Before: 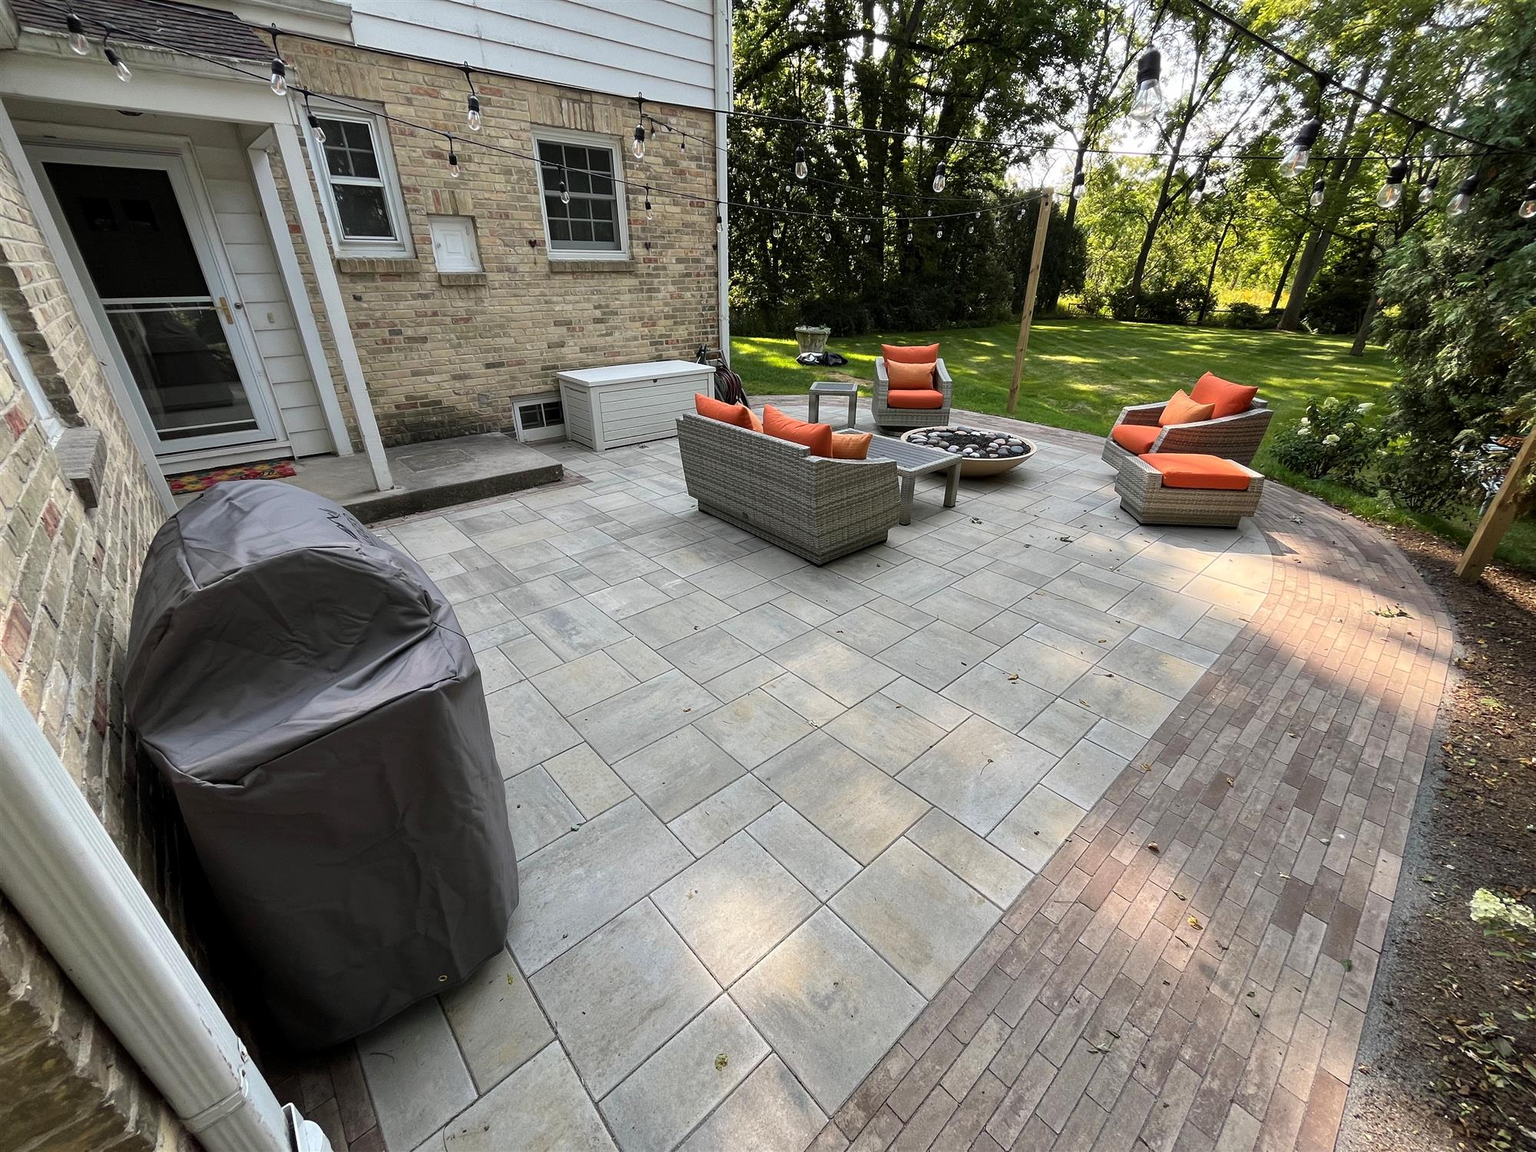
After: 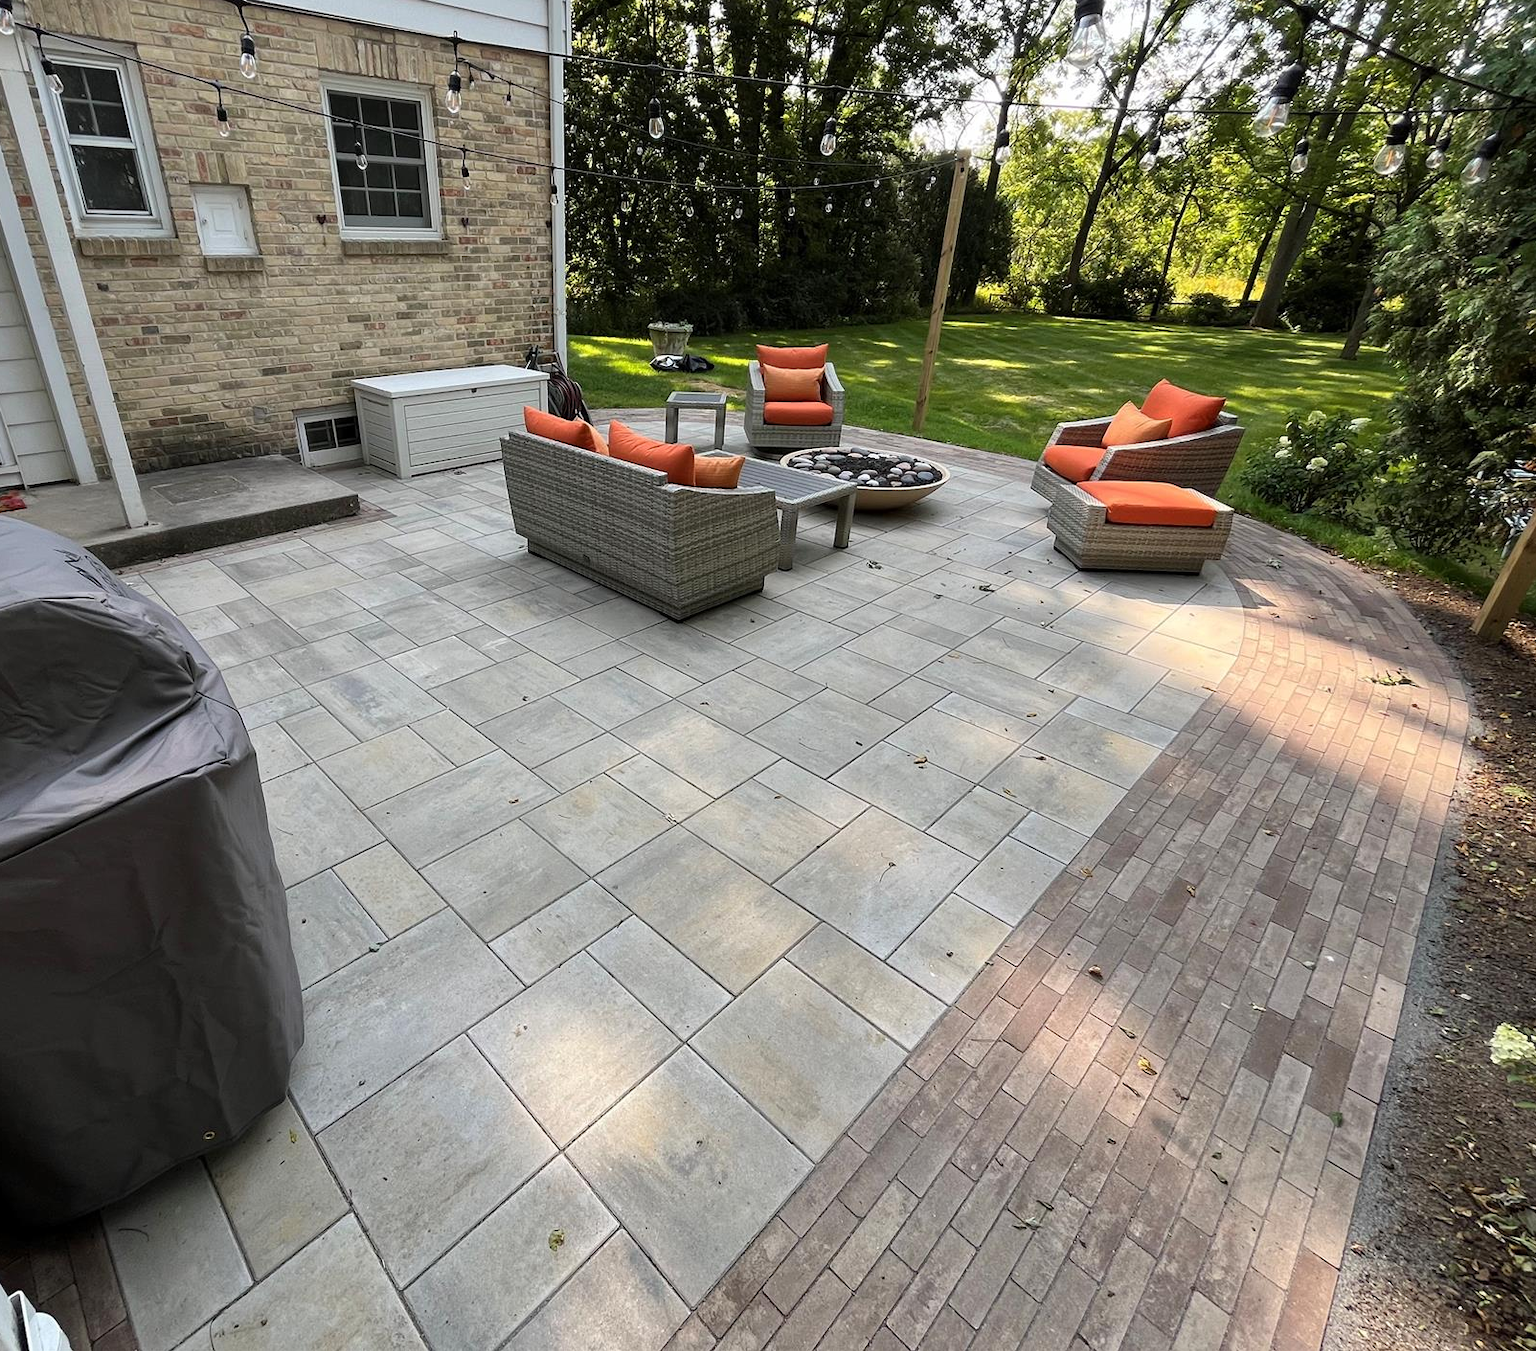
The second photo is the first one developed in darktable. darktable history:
crop and rotate: left 17.922%, top 5.876%, right 1.849%
